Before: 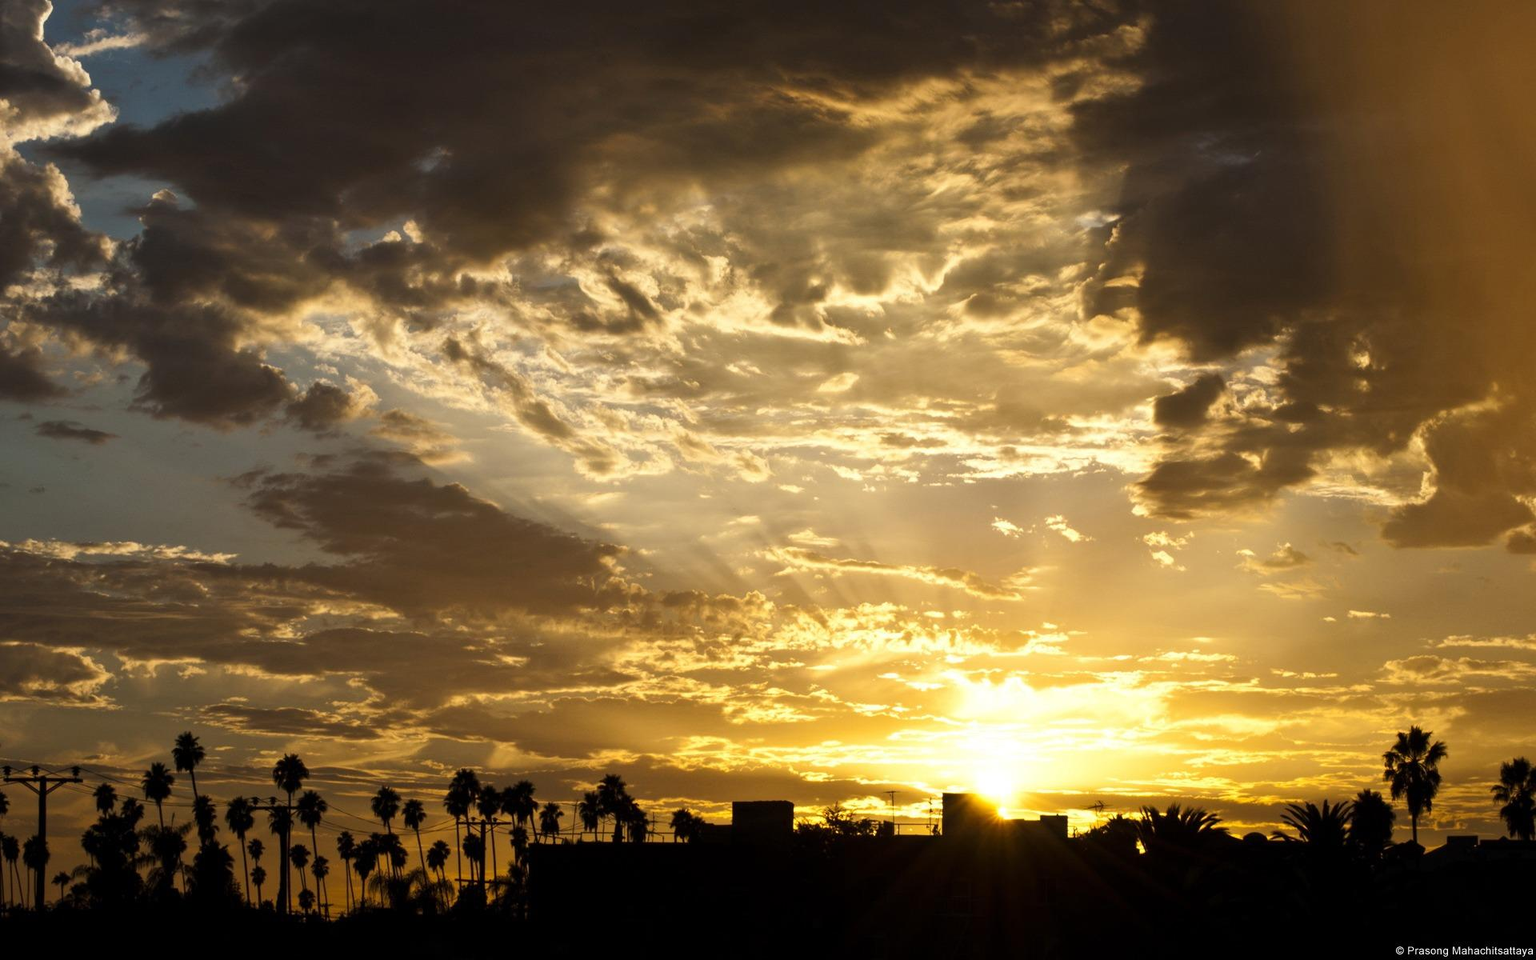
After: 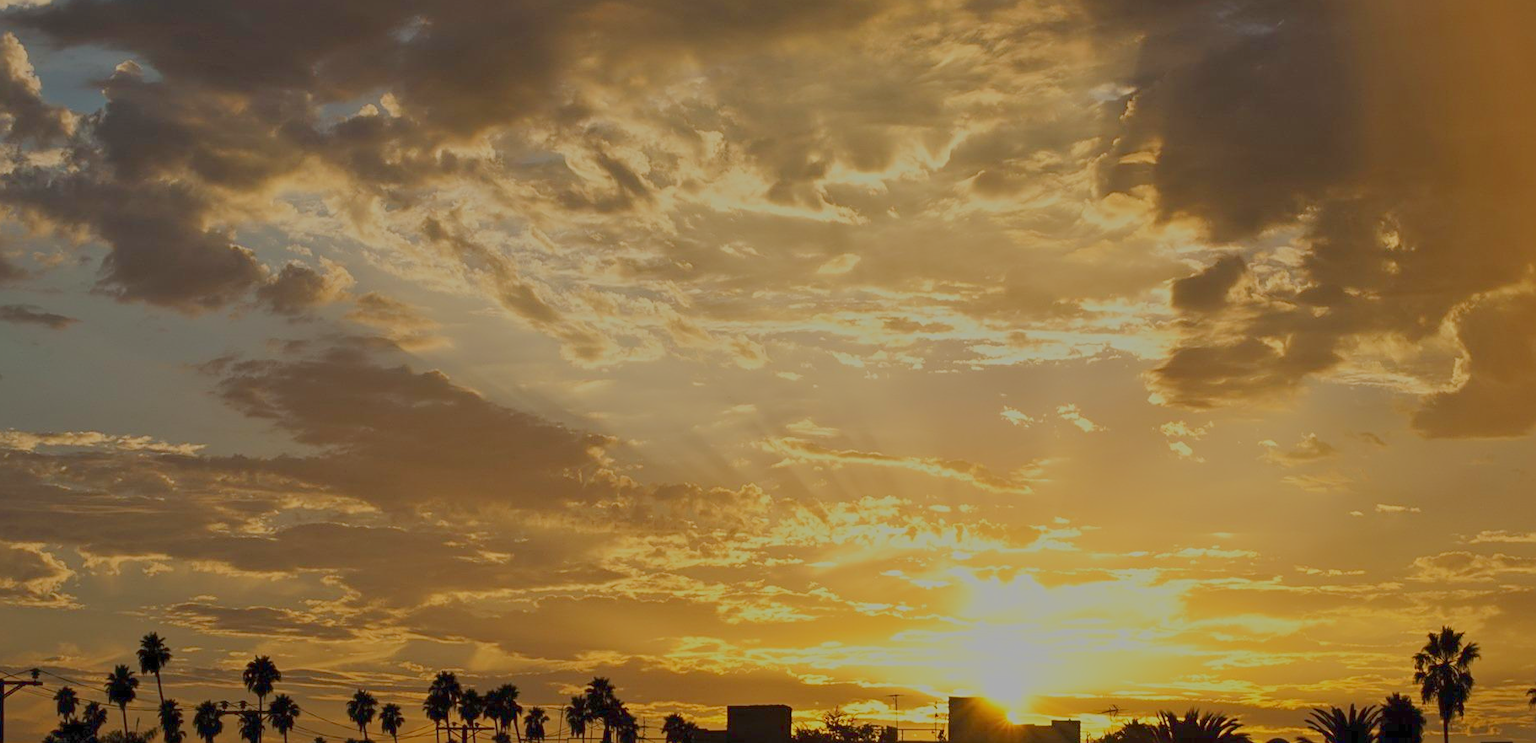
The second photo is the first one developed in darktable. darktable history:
crop and rotate: left 2.798%, top 13.772%, right 2.254%, bottom 12.673%
sharpen: on, module defaults
shadows and highlights: shadows 62.78, white point adjustment 0.524, highlights -33.58, compress 83.5%
filmic rgb: black relative exposure -15.86 EV, white relative exposure 7.94 EV, hardness 4.14, latitude 49.75%, contrast 0.512, preserve chrominance RGB euclidean norm, color science v5 (2021), contrast in shadows safe, contrast in highlights safe
